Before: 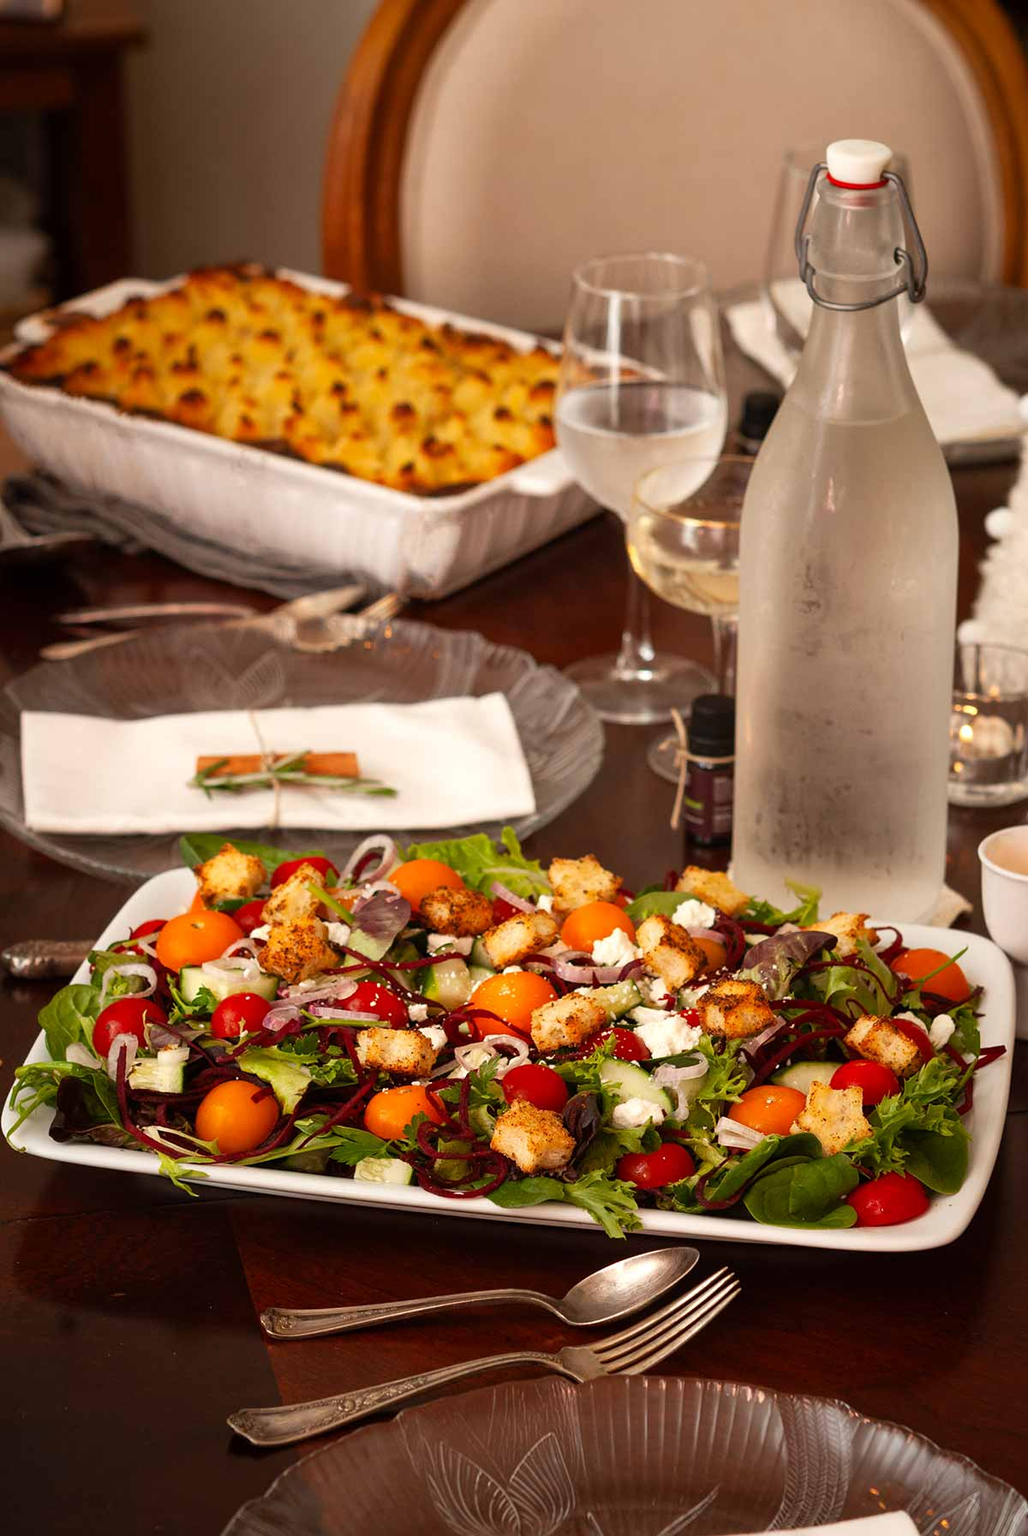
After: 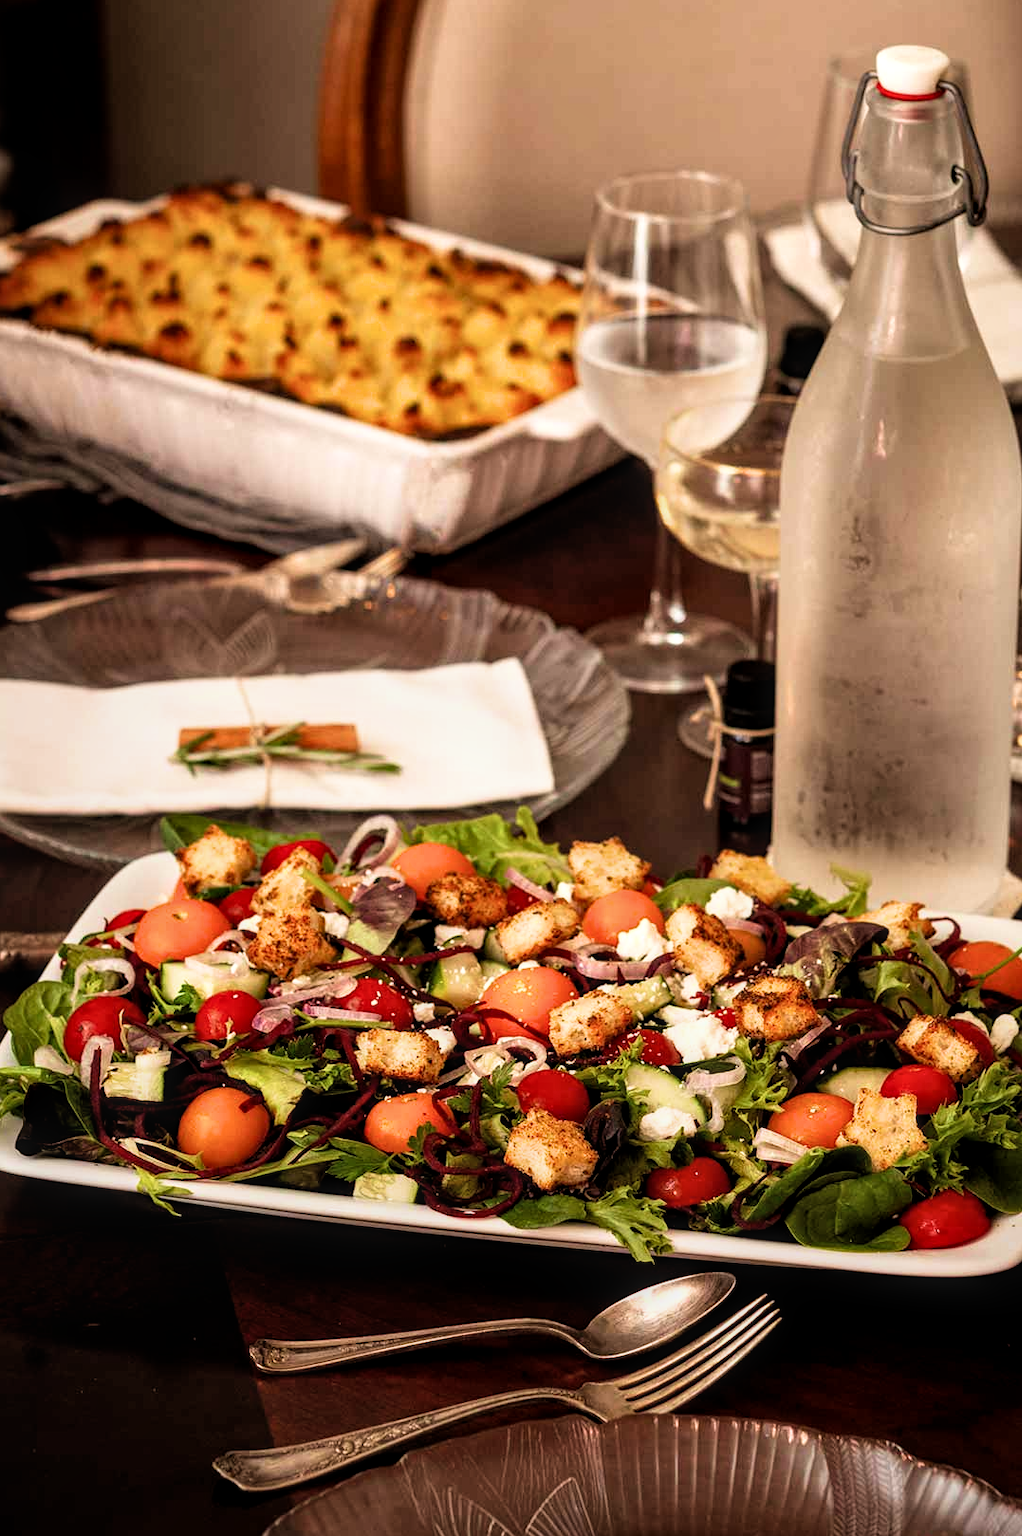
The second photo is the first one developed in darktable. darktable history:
local contrast: on, module defaults
filmic rgb: black relative exposure -8.67 EV, white relative exposure 2.65 EV, target black luminance 0%, target white luminance 99.996%, hardness 6.28, latitude 75.7%, contrast 1.321, highlights saturation mix -6.32%
velvia: on, module defaults
crop: left 3.452%, top 6.452%, right 6.658%, bottom 3.216%
